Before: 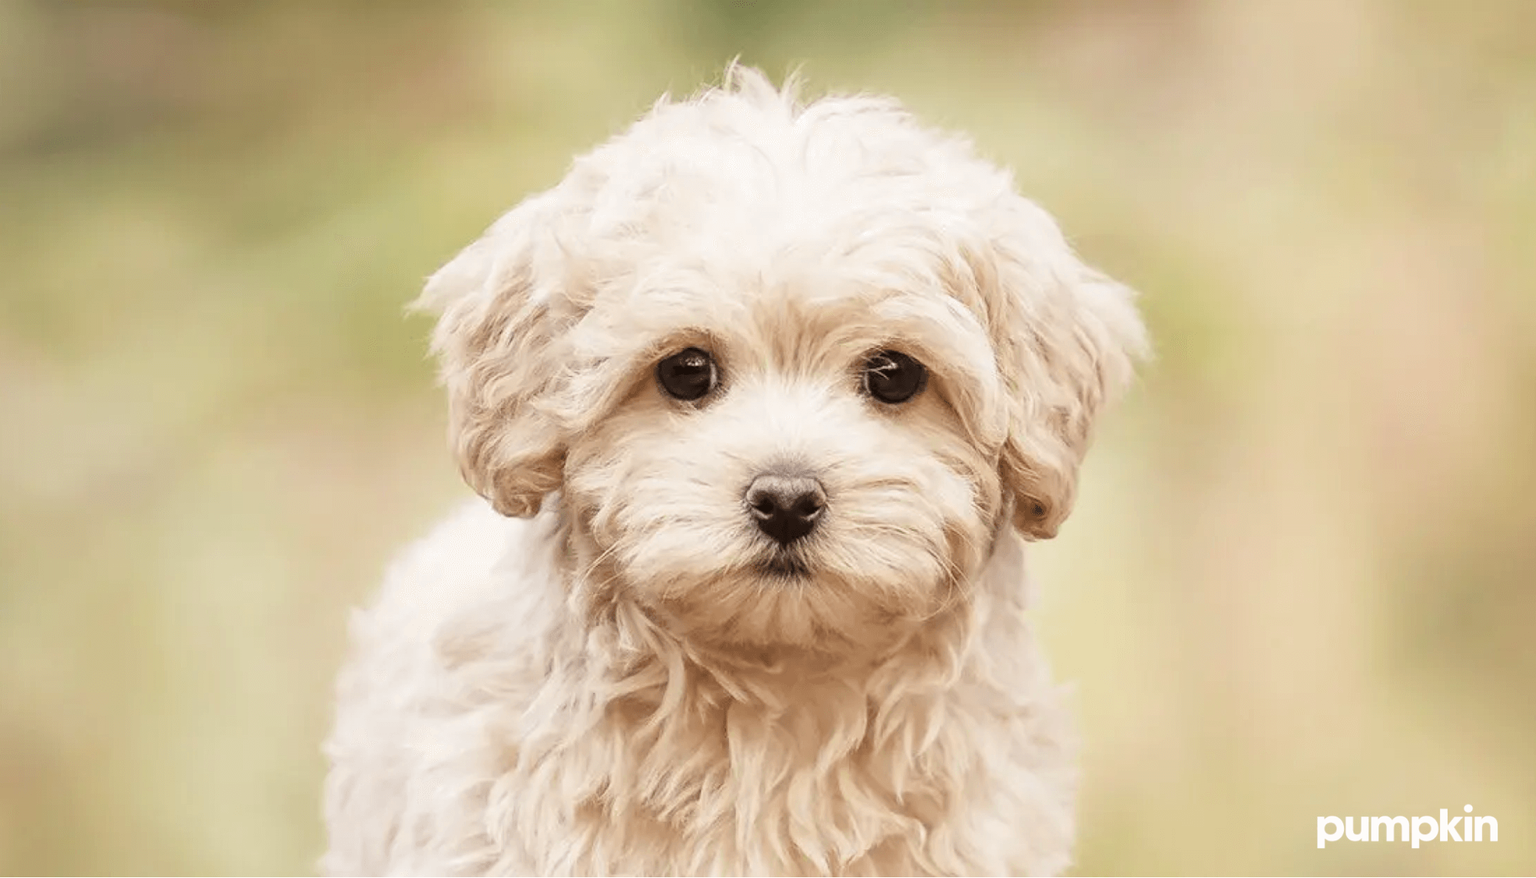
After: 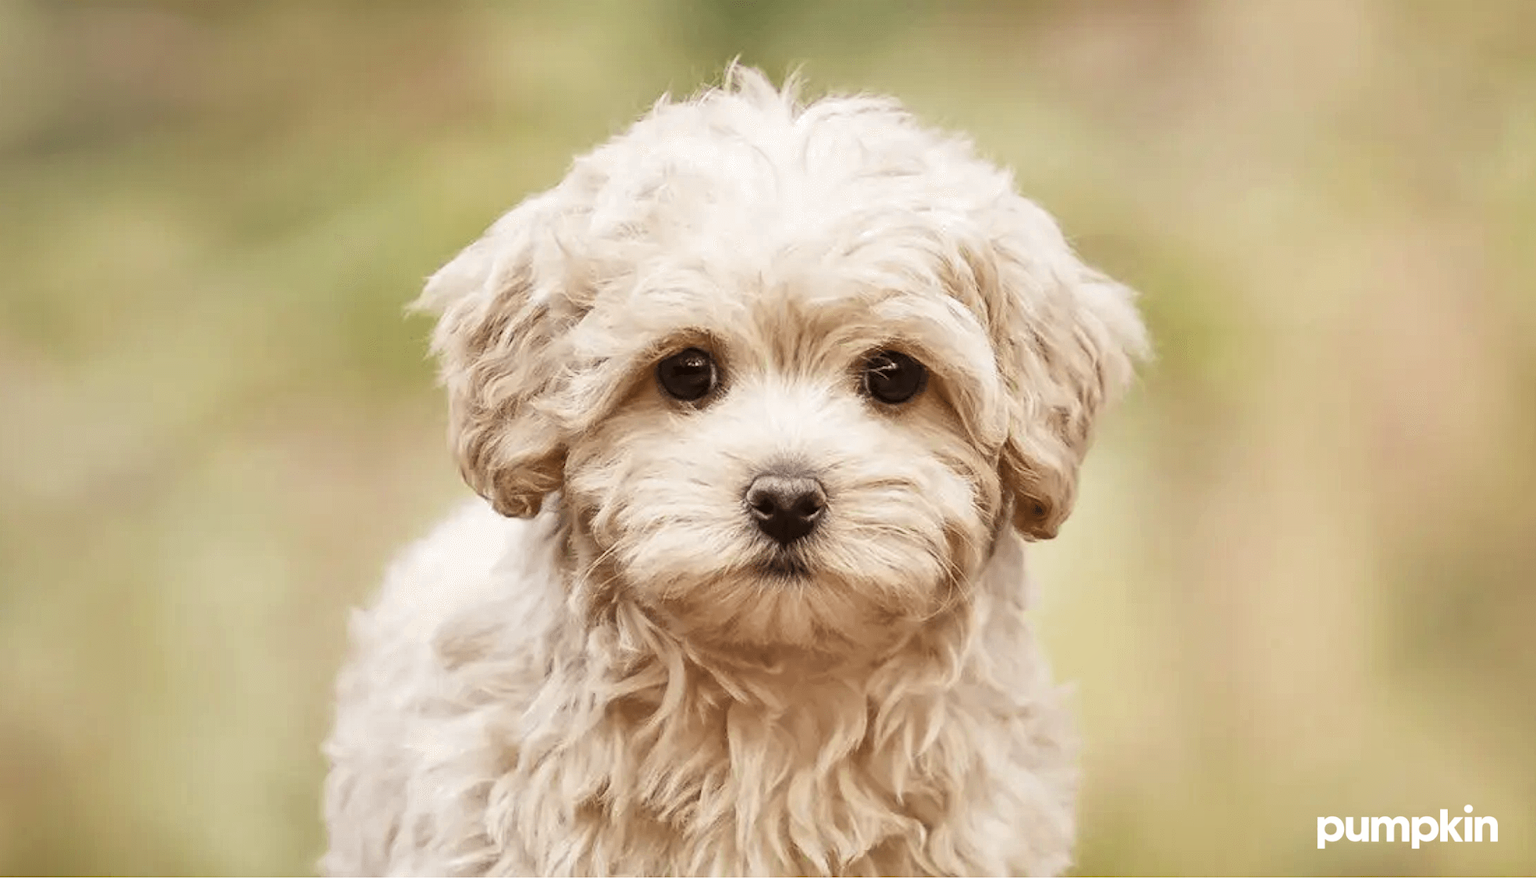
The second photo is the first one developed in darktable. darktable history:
shadows and highlights: white point adjustment 1, soften with gaussian
